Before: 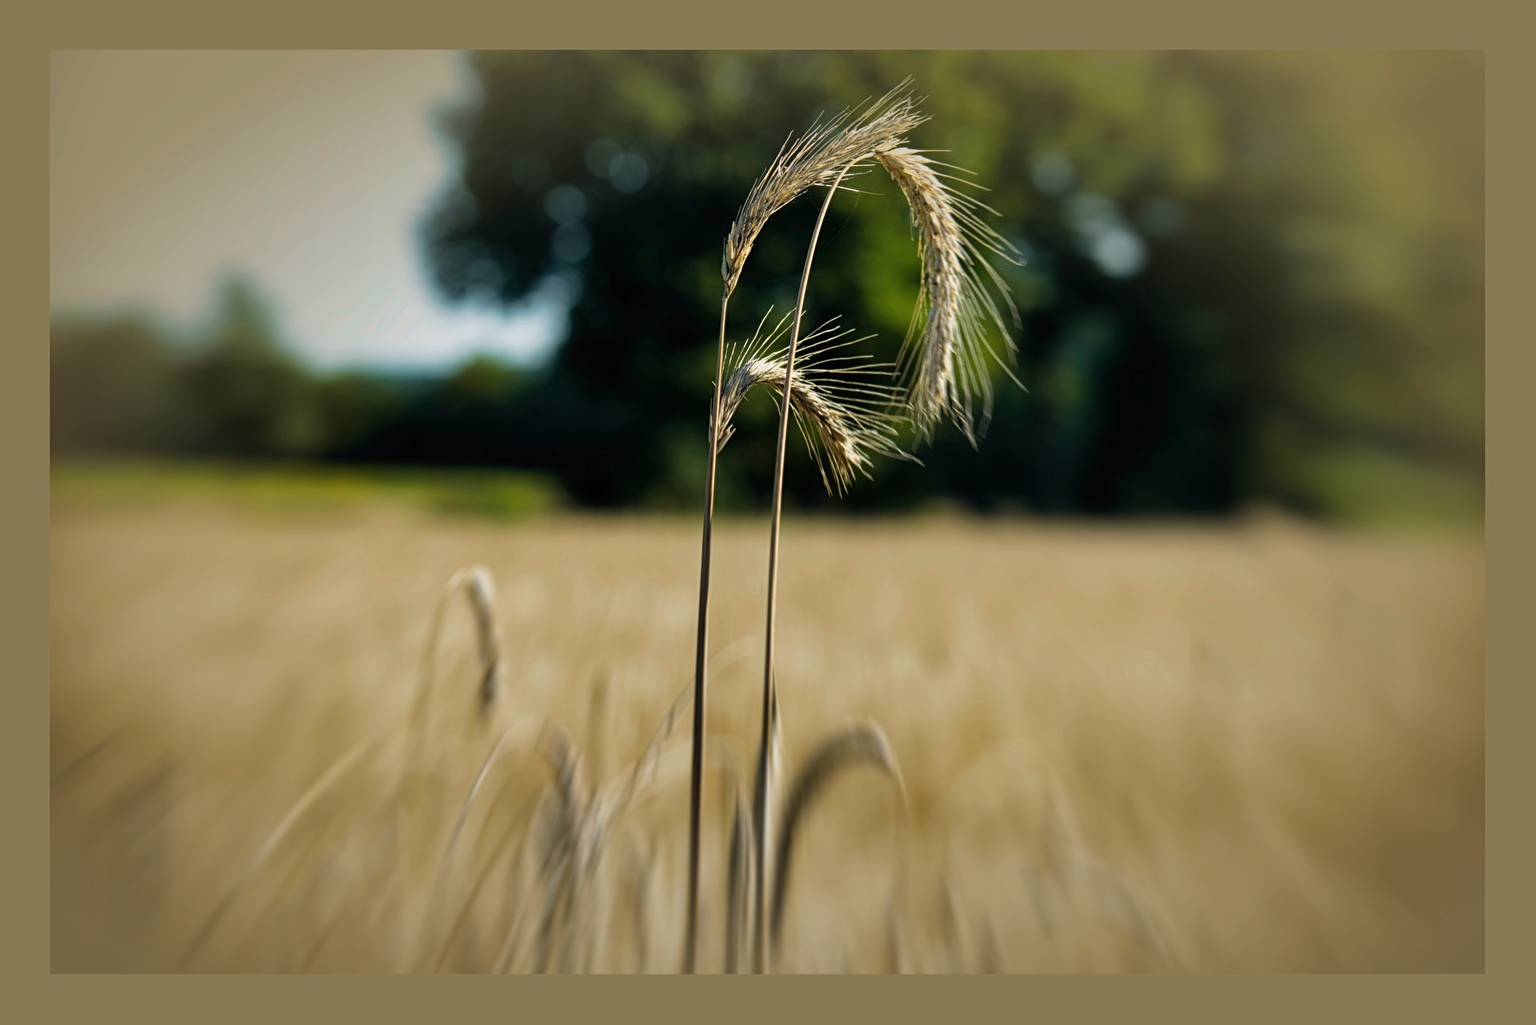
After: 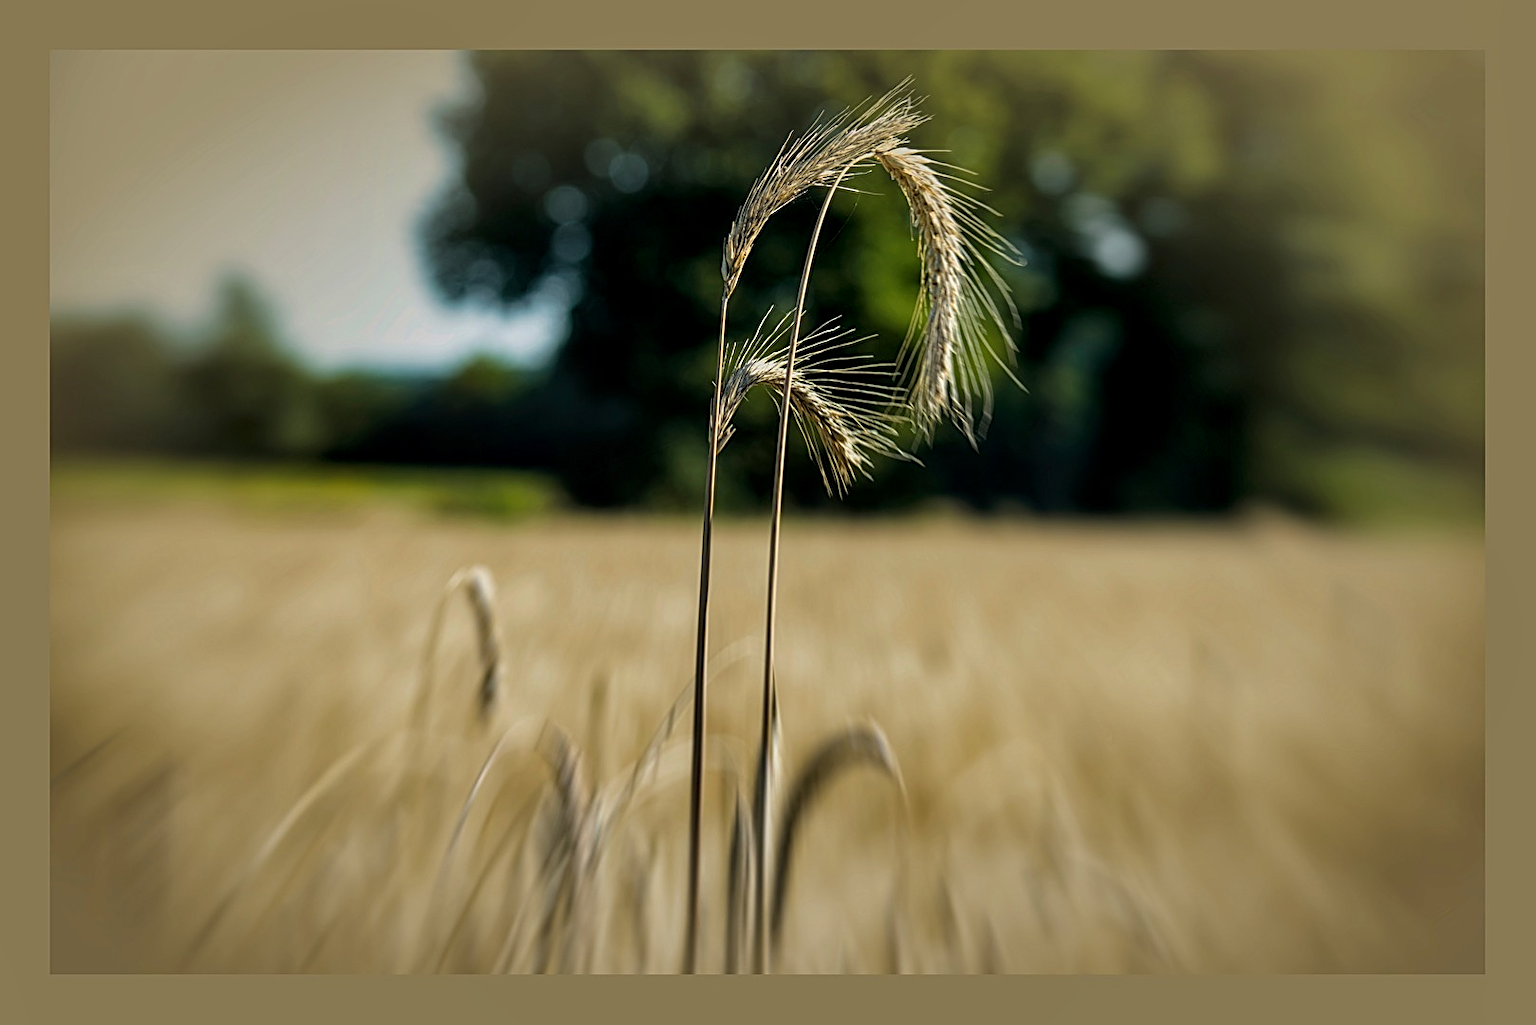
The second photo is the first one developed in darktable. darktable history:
sharpen: on, module defaults
local contrast: on, module defaults
white balance: red 1, blue 1
